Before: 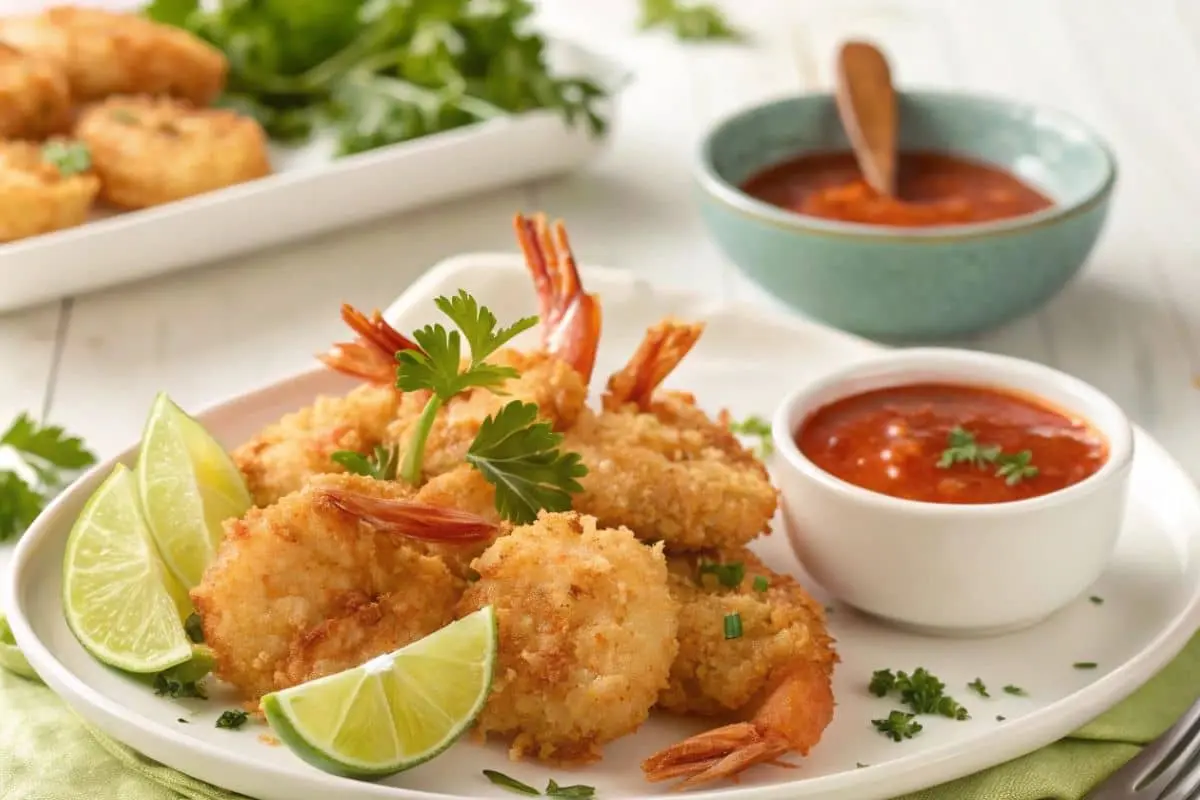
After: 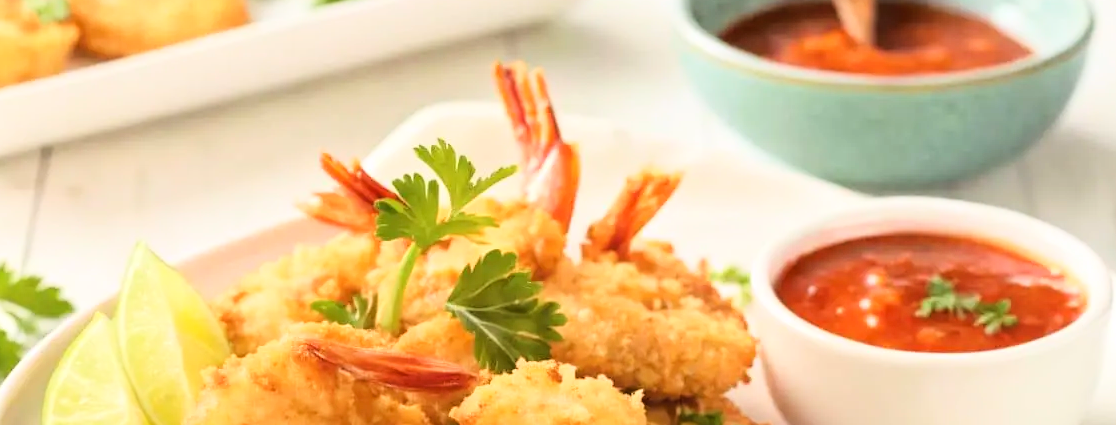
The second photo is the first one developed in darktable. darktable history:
crop: left 1.763%, top 18.979%, right 5.174%, bottom 27.871%
base curve: curves: ch0 [(0, 0) (0.028, 0.03) (0.121, 0.232) (0.46, 0.748) (0.859, 0.968) (1, 1)]
